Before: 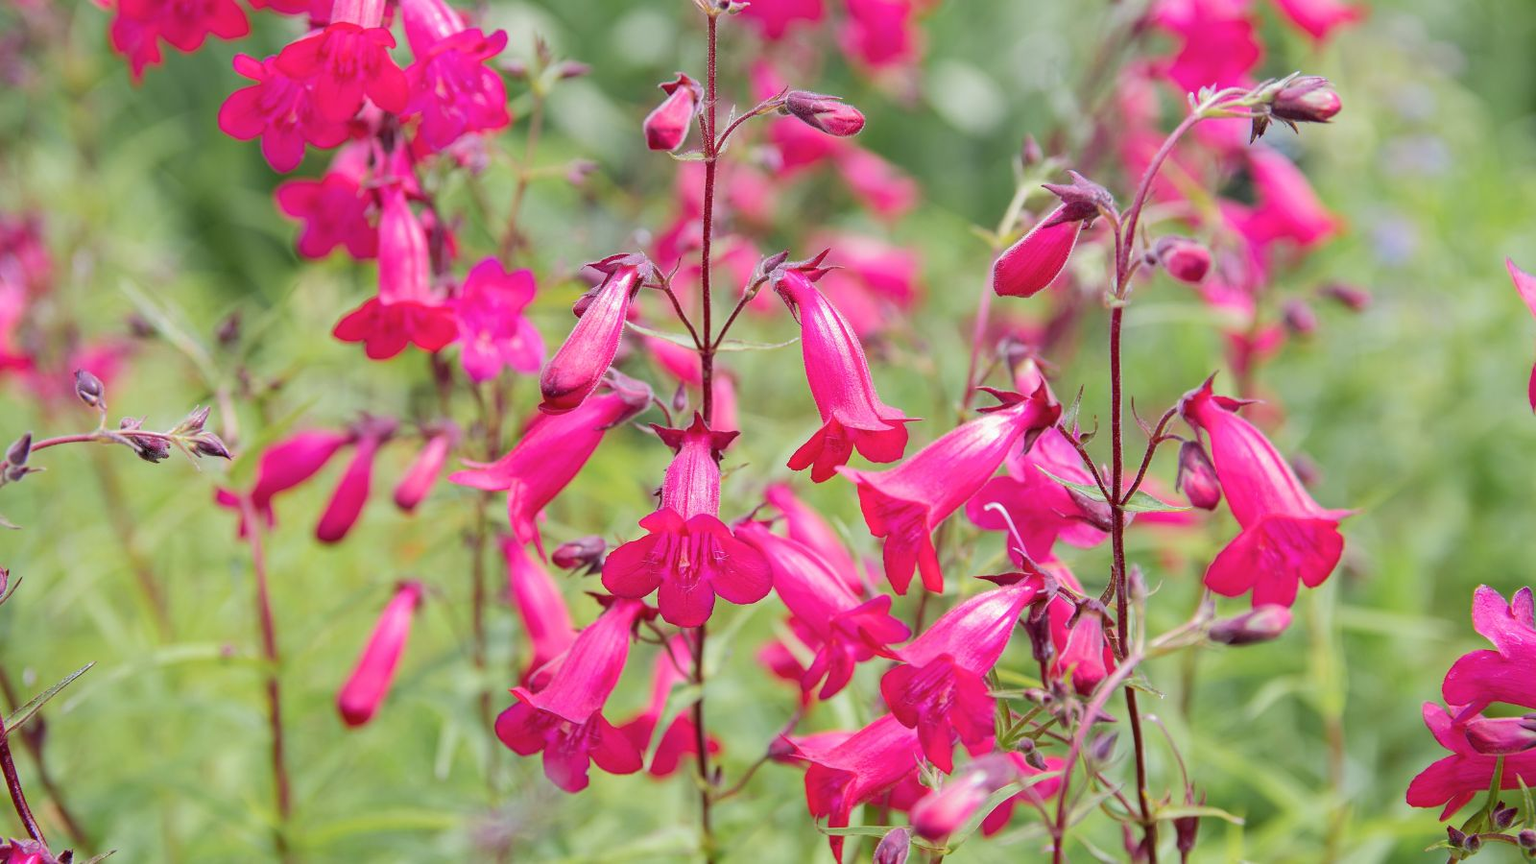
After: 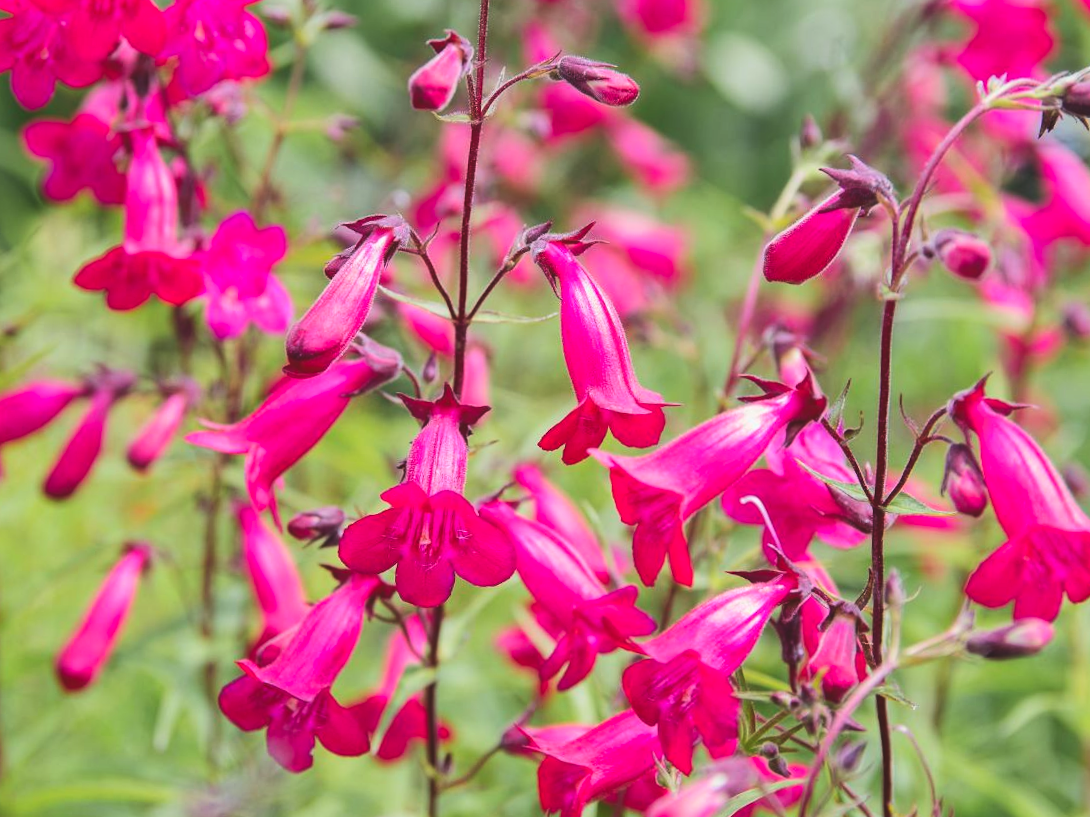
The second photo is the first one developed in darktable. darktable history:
contrast brightness saturation: contrast 0.18, saturation 0.3
tone equalizer: -8 EV -0.417 EV, -7 EV -0.389 EV, -6 EV -0.333 EV, -5 EV -0.222 EV, -3 EV 0.222 EV, -2 EV 0.333 EV, -1 EV 0.389 EV, +0 EV 0.417 EV, edges refinement/feathering 500, mask exposure compensation -1.57 EV, preserve details no
exposure: black level correction -0.036, exposure -0.497 EV, compensate highlight preservation false
crop and rotate: angle -3.27°, left 14.277%, top 0.028%, right 10.766%, bottom 0.028%
